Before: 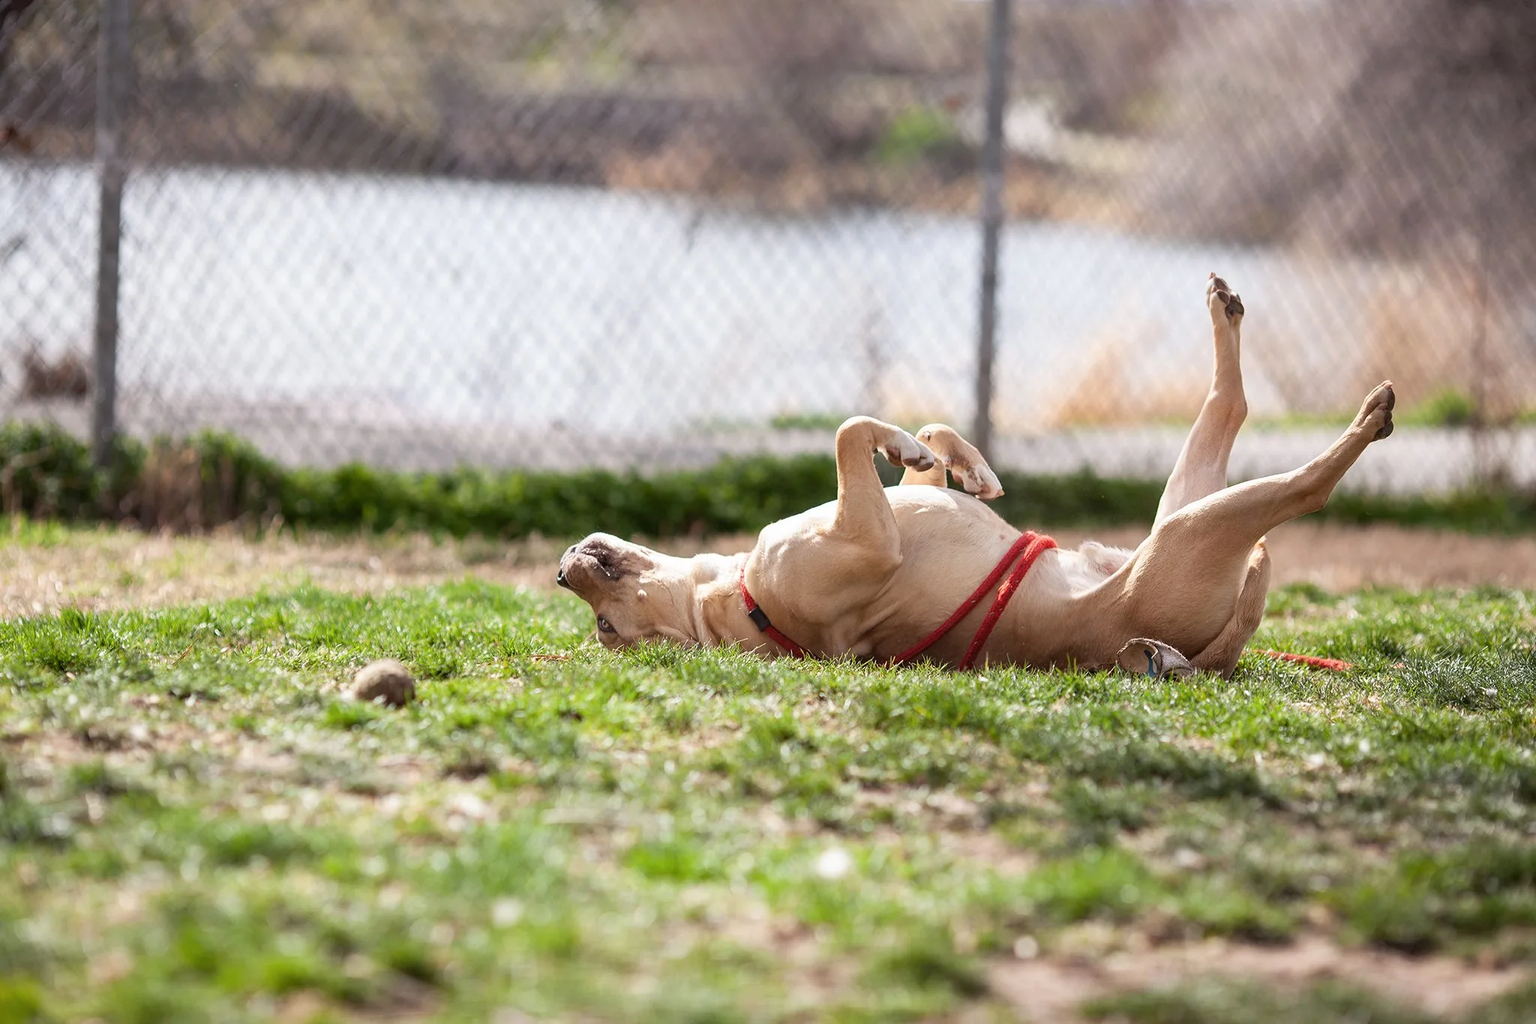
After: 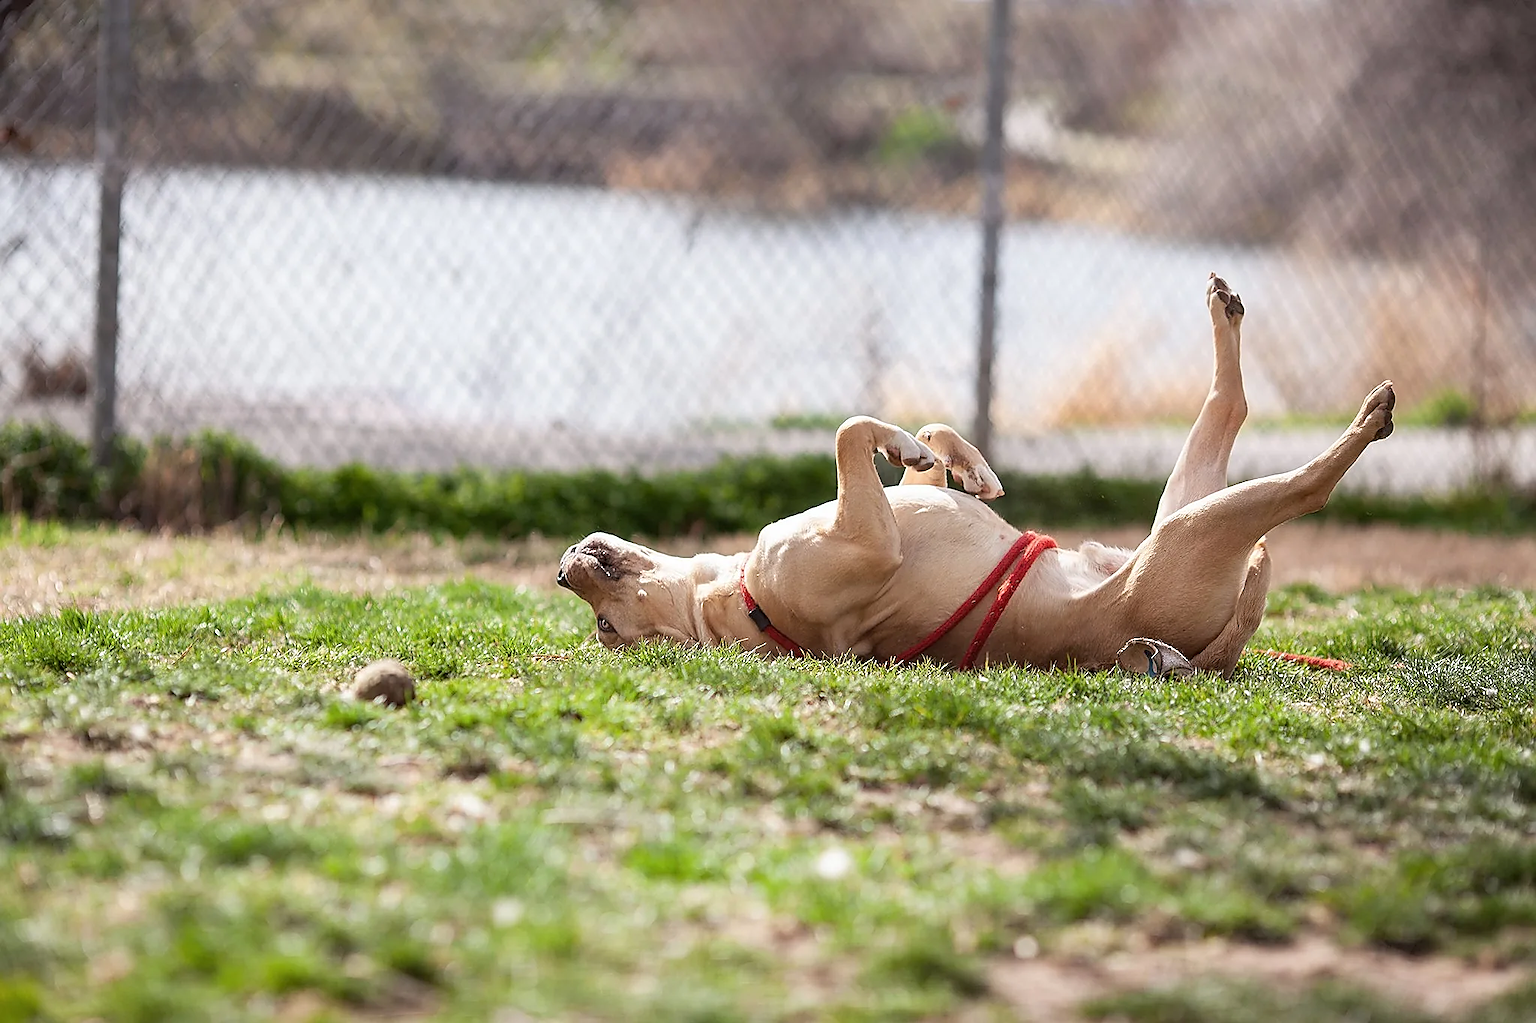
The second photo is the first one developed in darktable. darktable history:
sharpen: radius 1.354, amount 1.251, threshold 0.696
